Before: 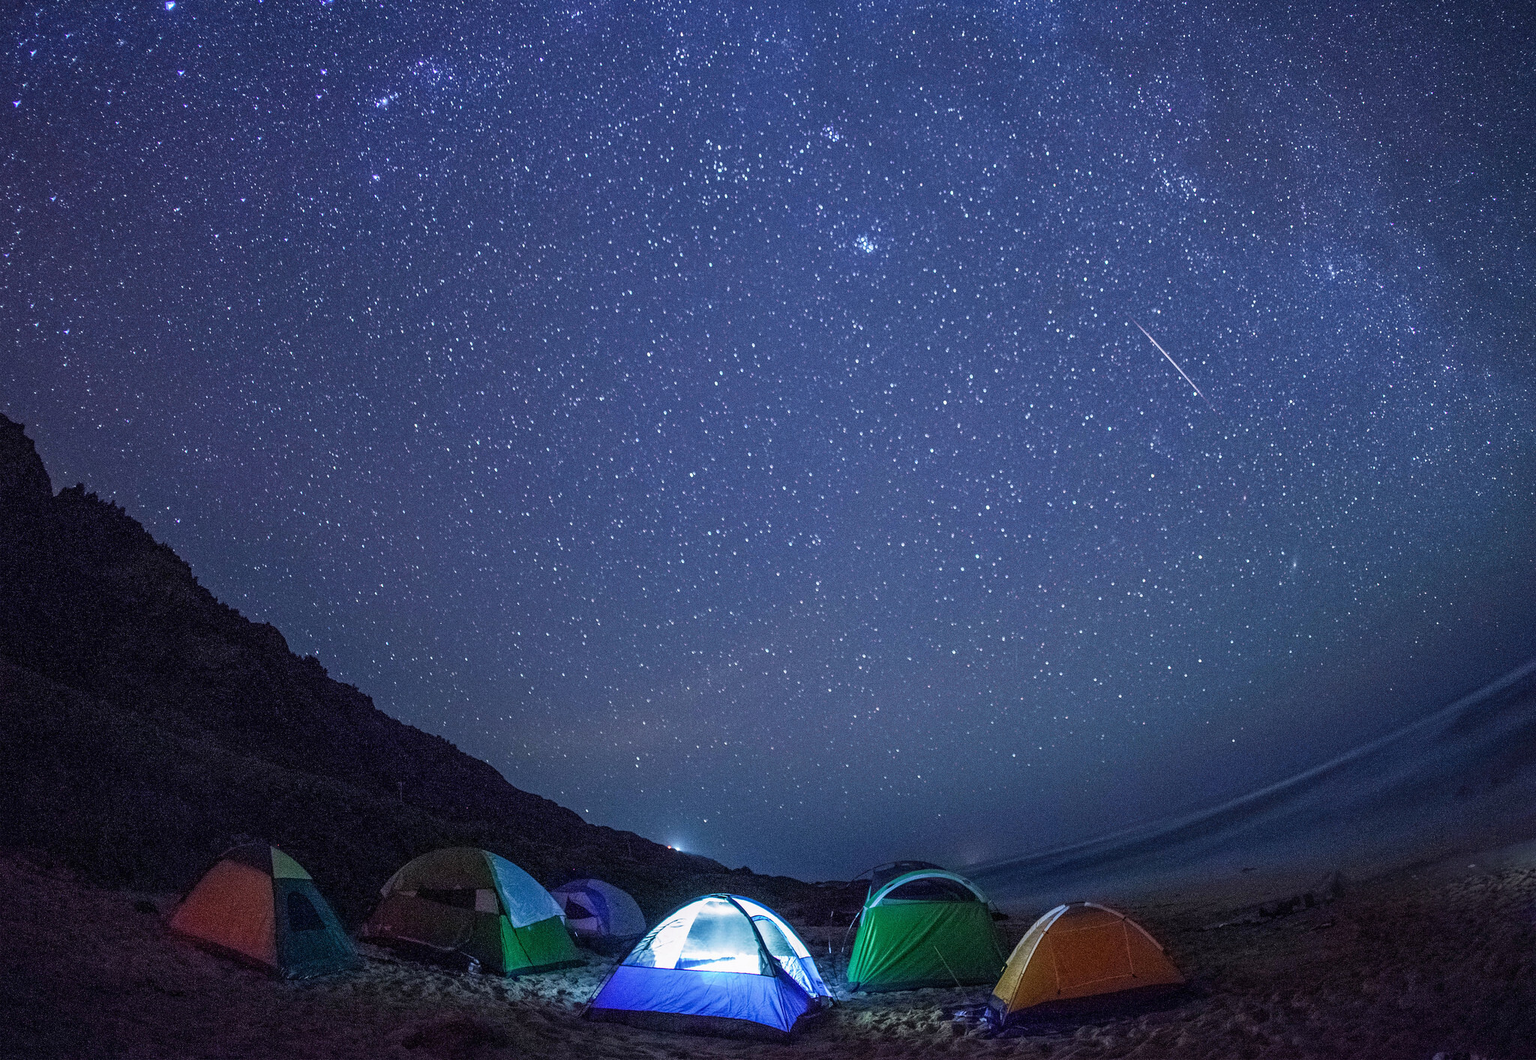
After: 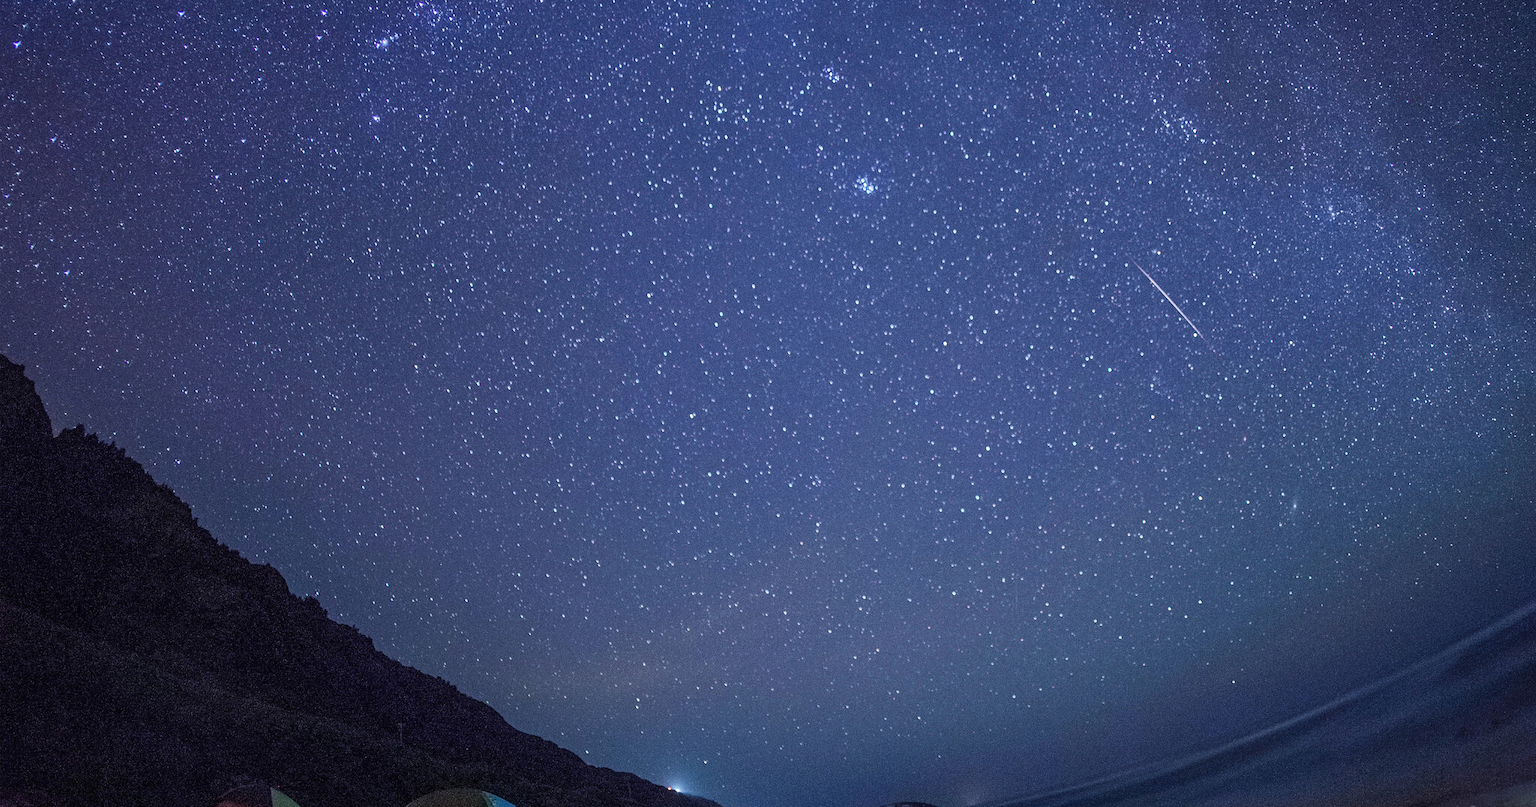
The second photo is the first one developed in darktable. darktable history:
crop: top 5.619%, bottom 18.157%
